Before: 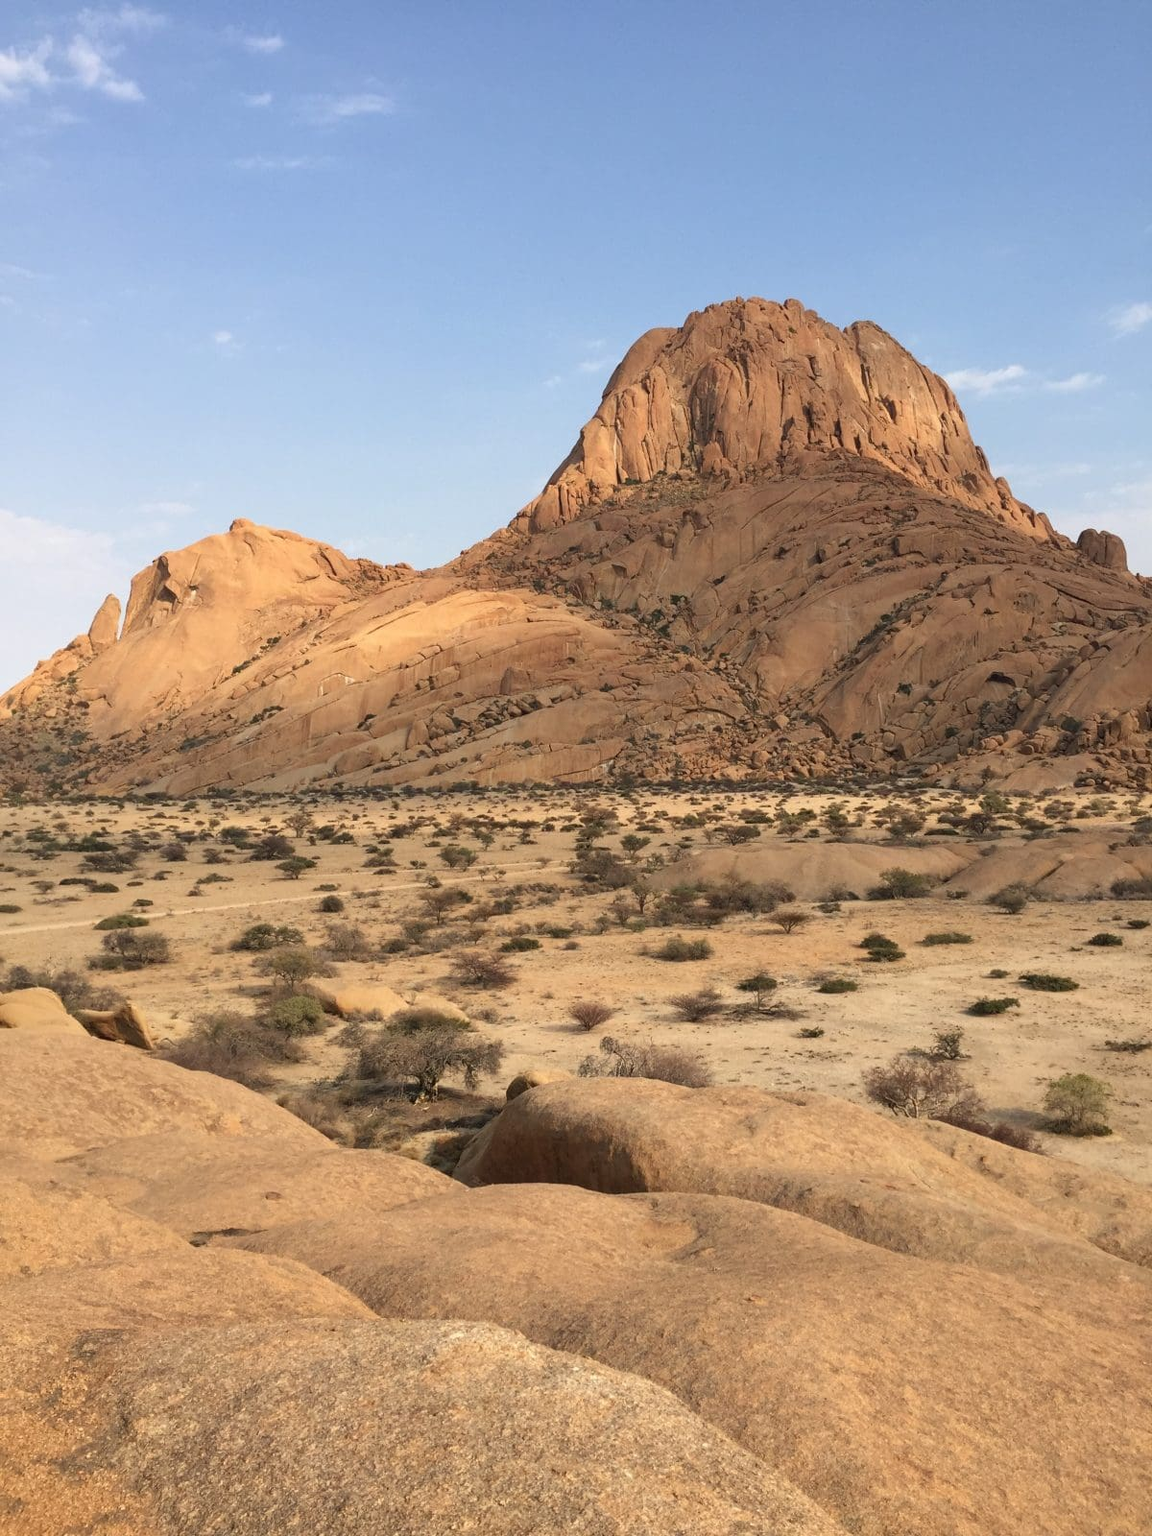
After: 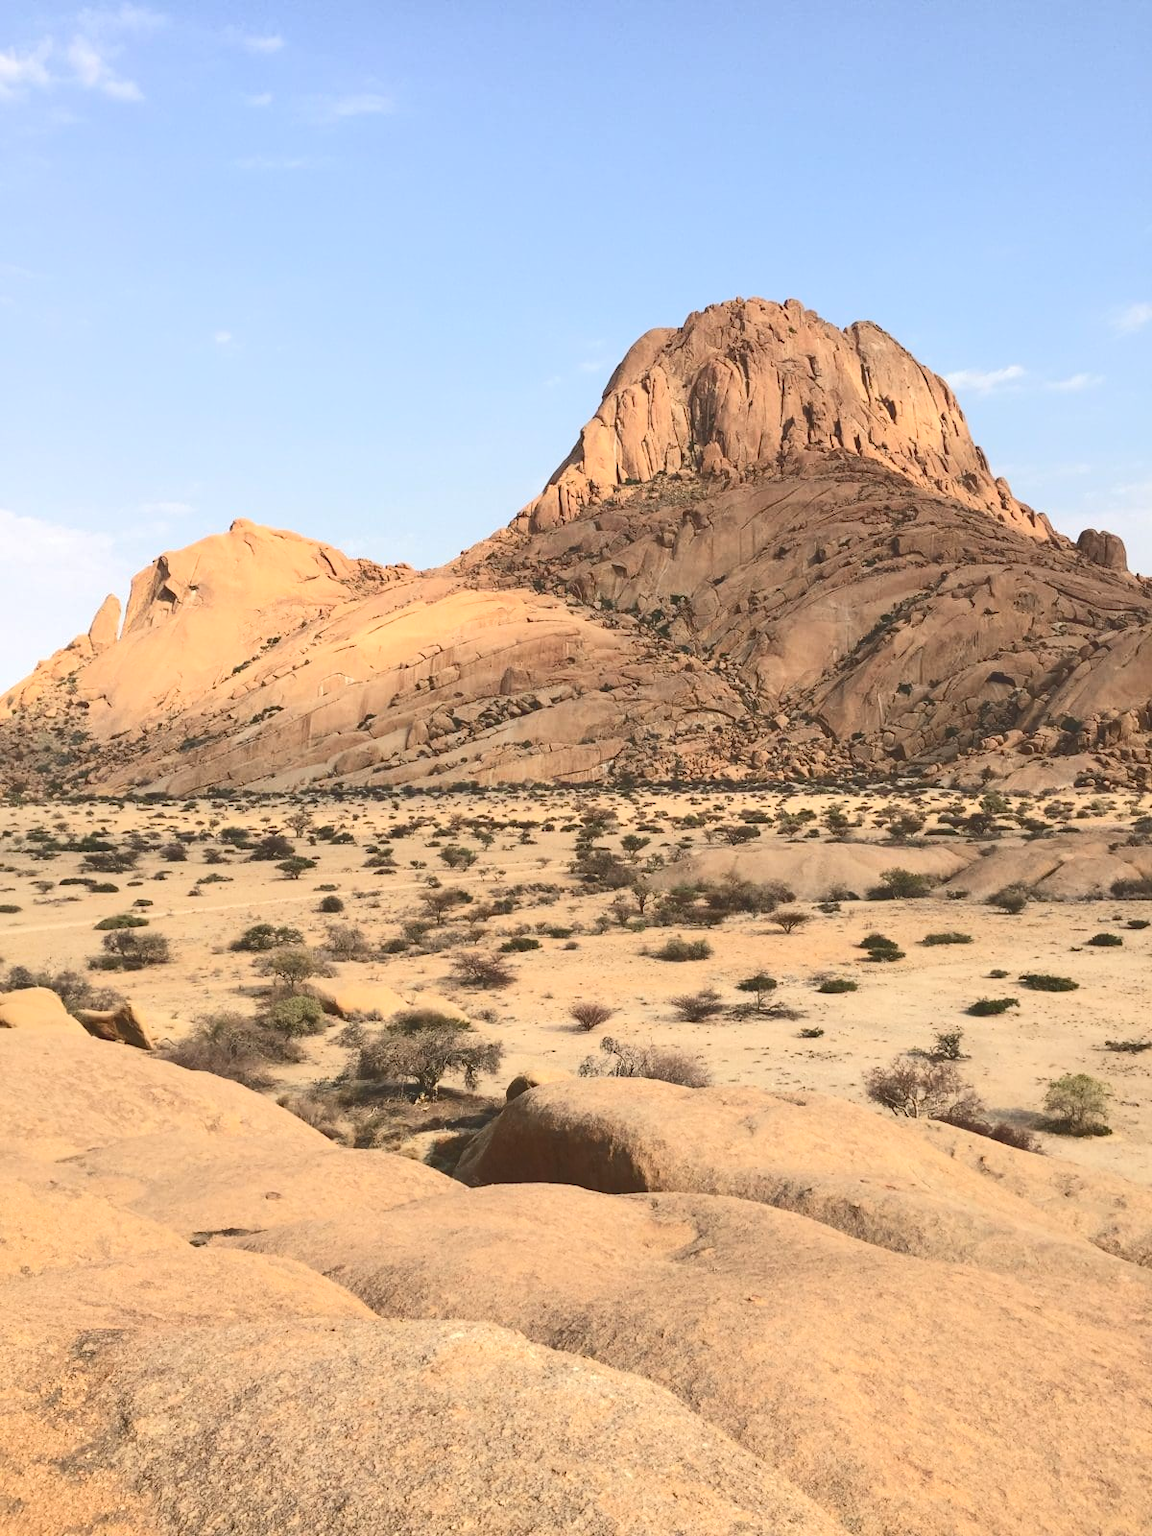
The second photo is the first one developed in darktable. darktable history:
exposure: exposure 0.201 EV, compensate highlight preservation false
tone curve: curves: ch0 [(0, 0) (0.003, 0.19) (0.011, 0.192) (0.025, 0.192) (0.044, 0.194) (0.069, 0.196) (0.1, 0.197) (0.136, 0.198) (0.177, 0.216) (0.224, 0.236) (0.277, 0.269) (0.335, 0.331) (0.399, 0.418) (0.468, 0.515) (0.543, 0.621) (0.623, 0.725) (0.709, 0.804) (0.801, 0.859) (0.898, 0.913) (1, 1)], color space Lab, independent channels, preserve colors none
